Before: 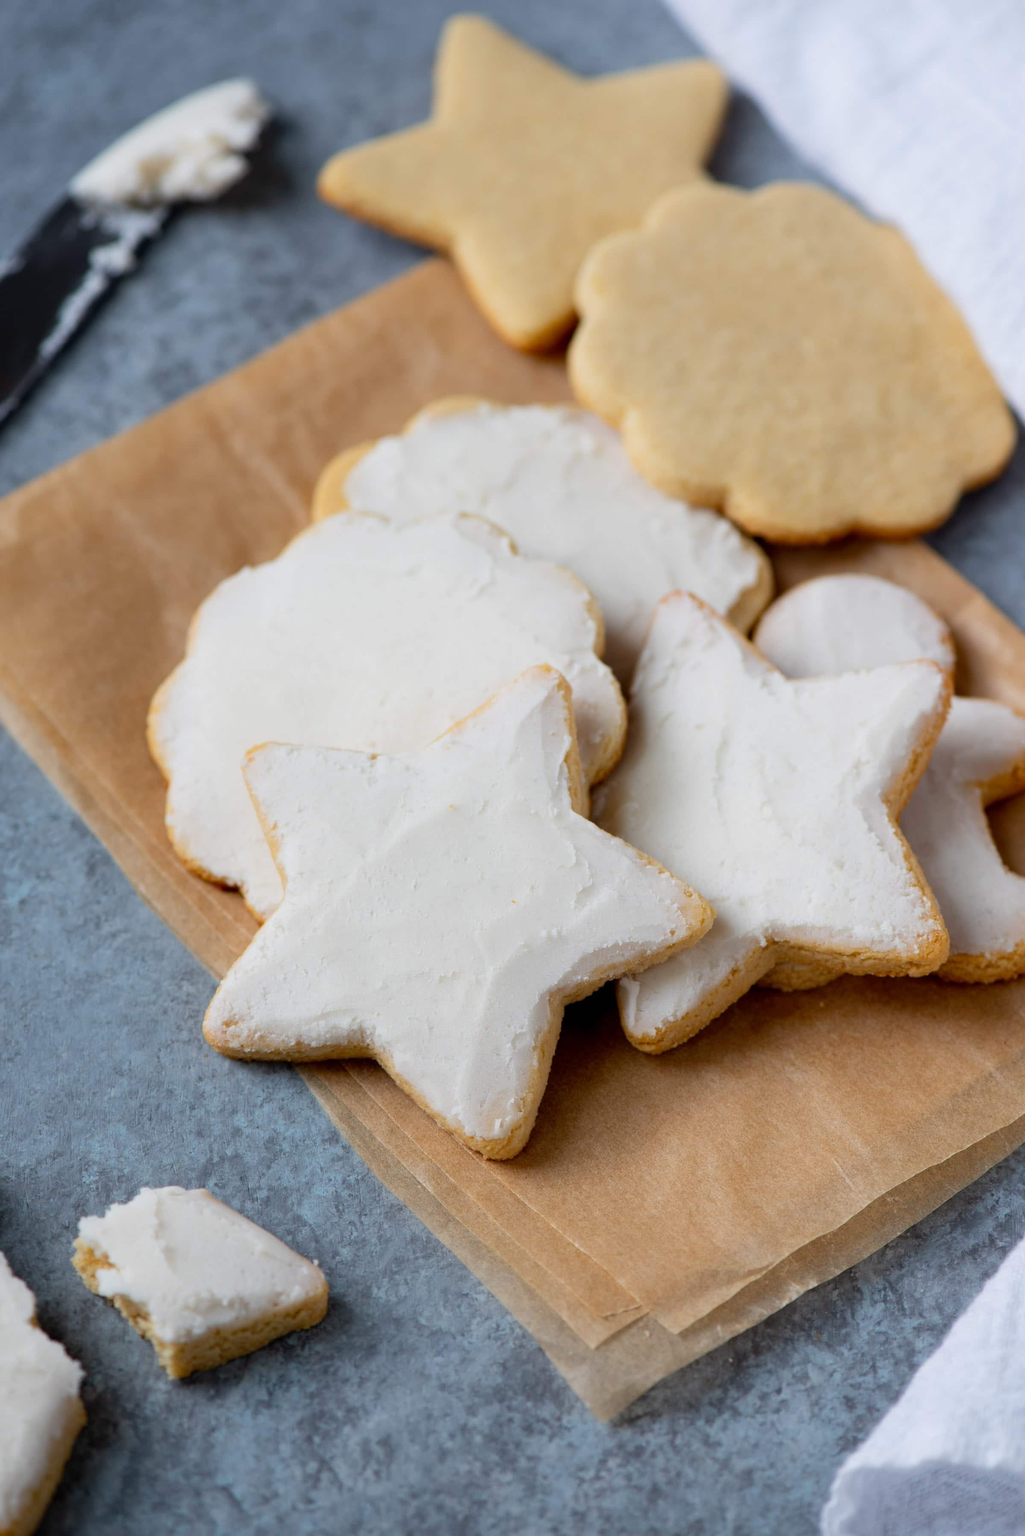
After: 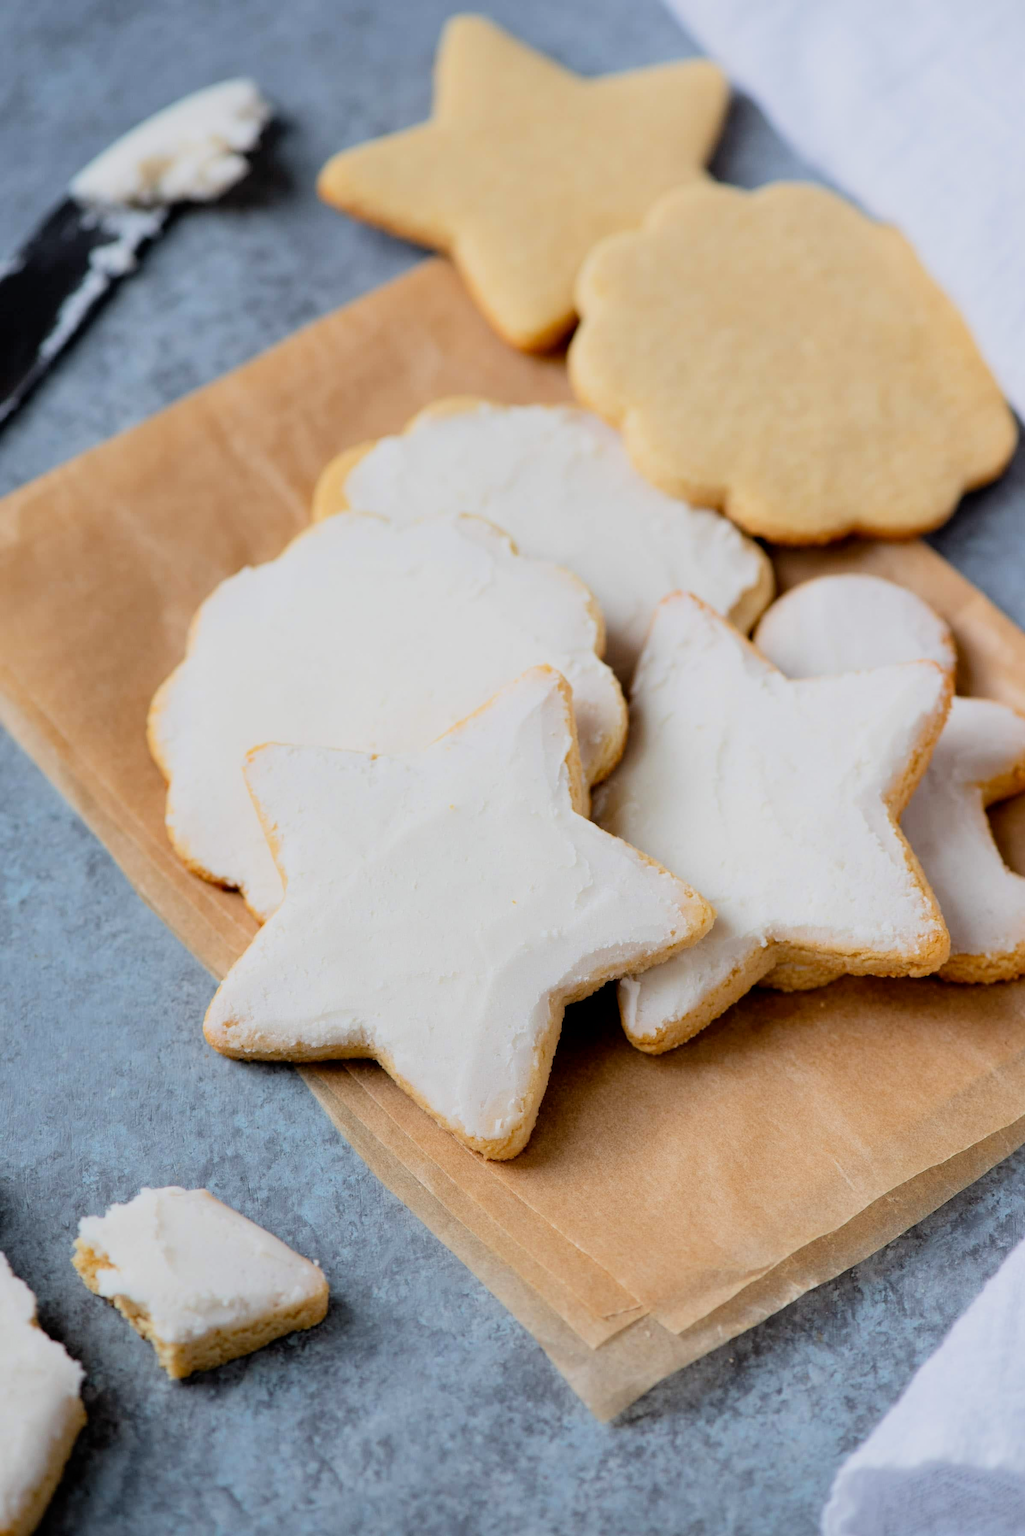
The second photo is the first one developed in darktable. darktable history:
exposure: black level correction 0.001, exposure 0.5 EV, compensate exposure bias true, compensate highlight preservation false
filmic rgb: black relative exposure -7.65 EV, white relative exposure 4.56 EV, hardness 3.61, color science v6 (2022)
